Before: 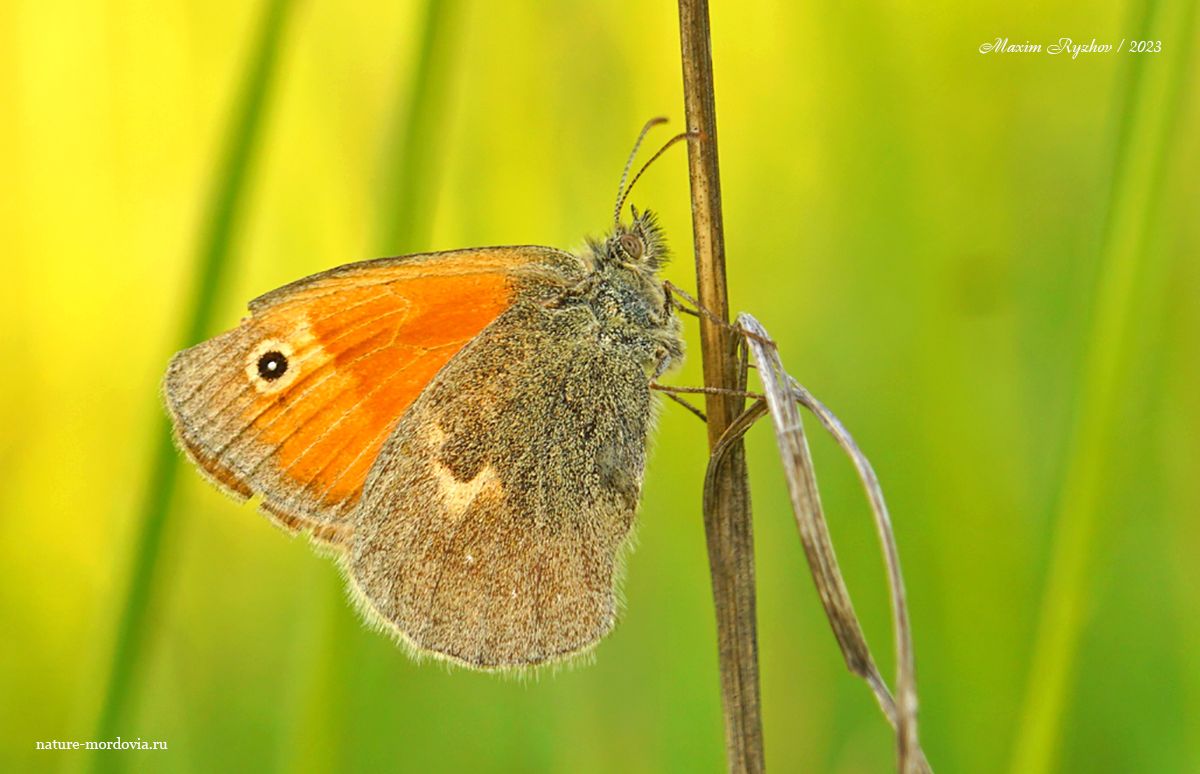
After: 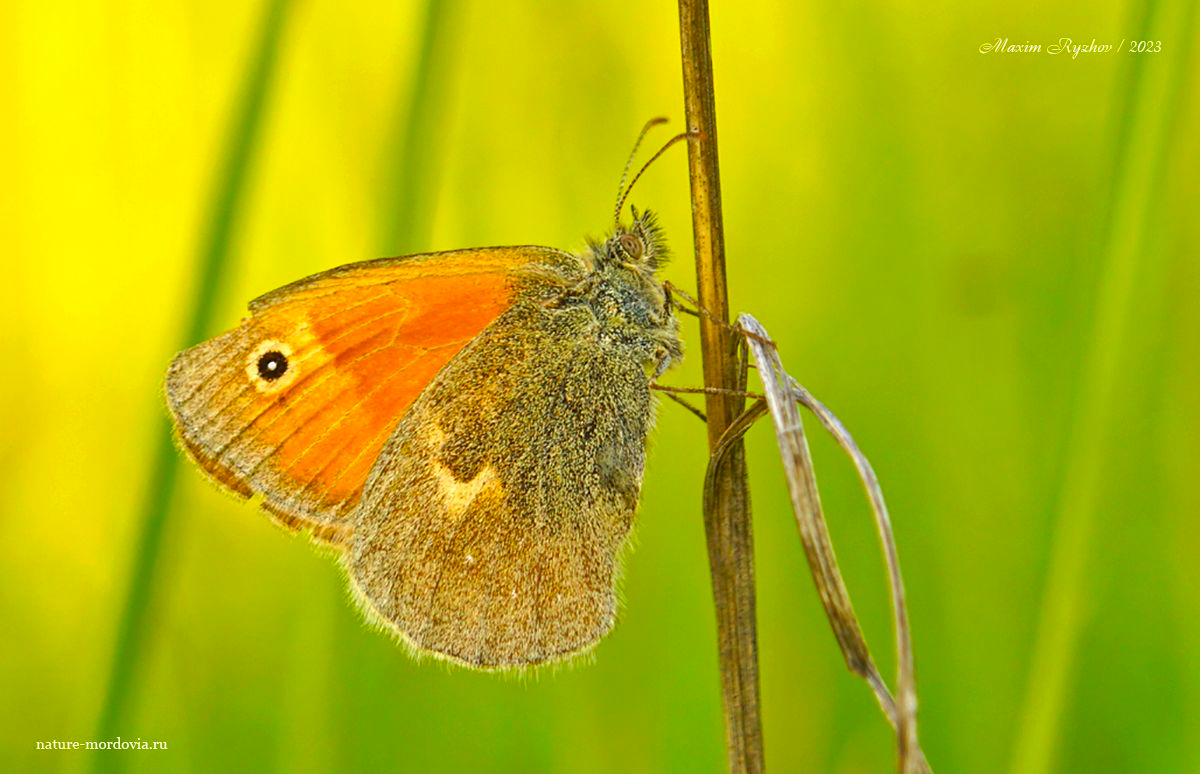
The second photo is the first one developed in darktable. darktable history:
color balance rgb: perceptual saturation grading › global saturation 19.353%, global vibrance 25.373%
